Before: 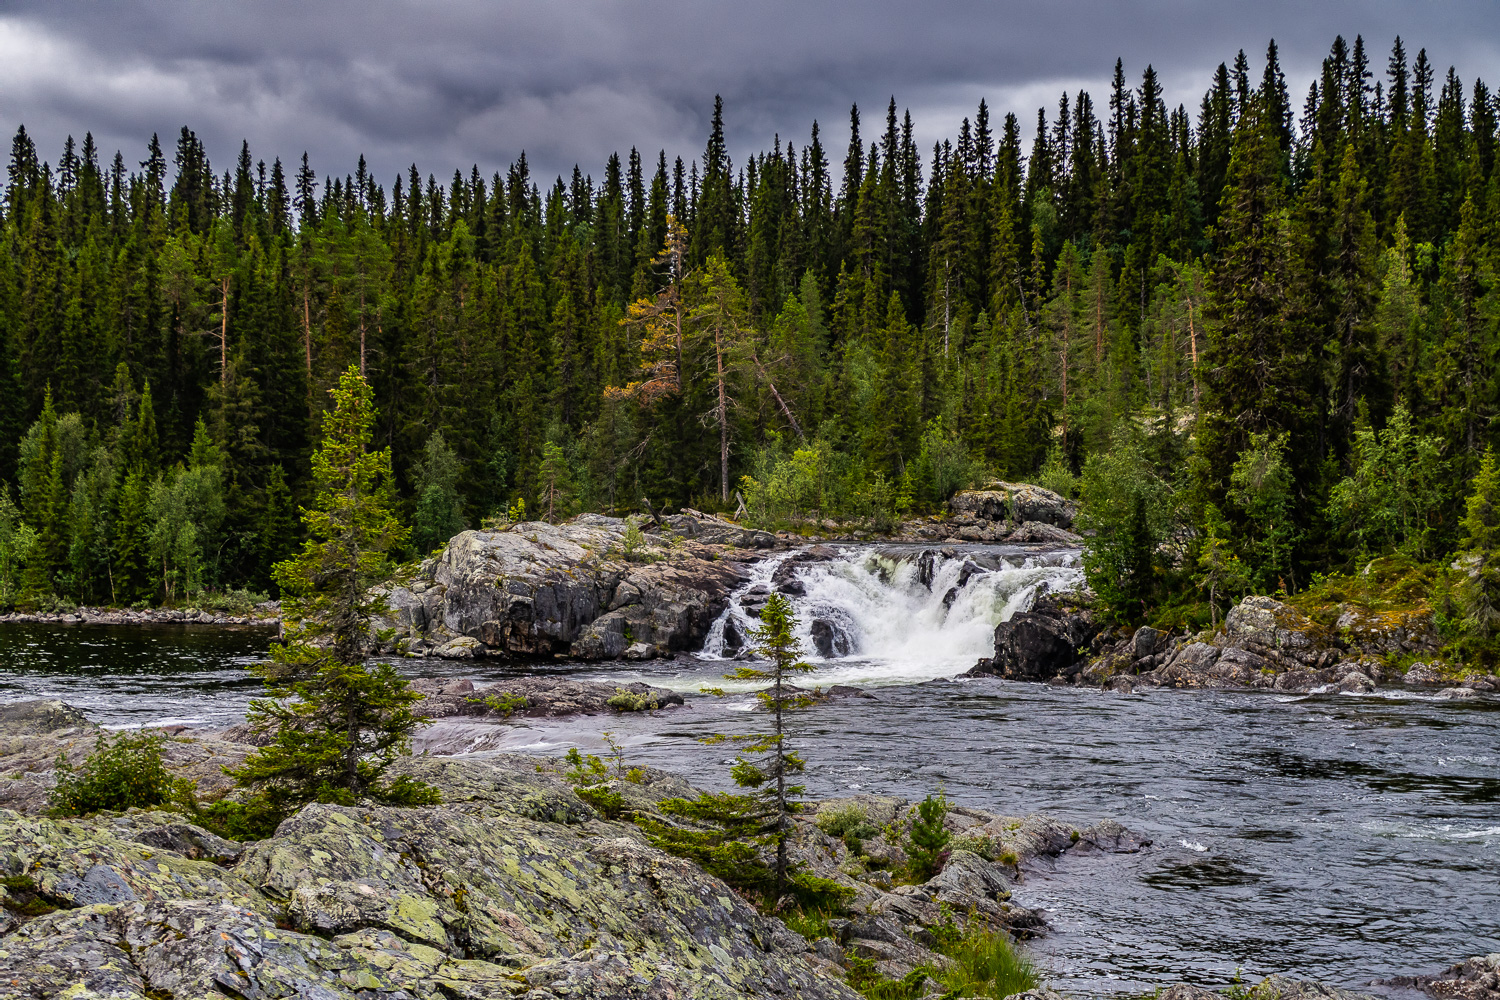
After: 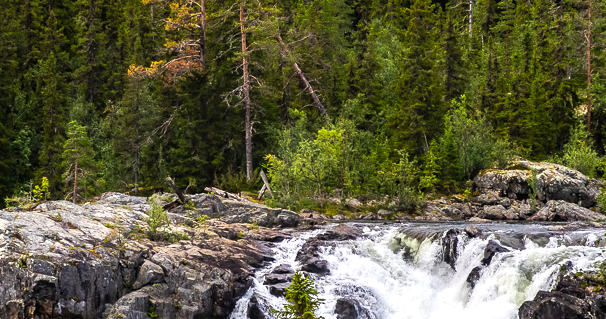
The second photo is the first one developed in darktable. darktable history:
exposure: exposure 0.515 EV, compensate highlight preservation false
crop: left 31.751%, top 32.172%, right 27.8%, bottom 35.83%
